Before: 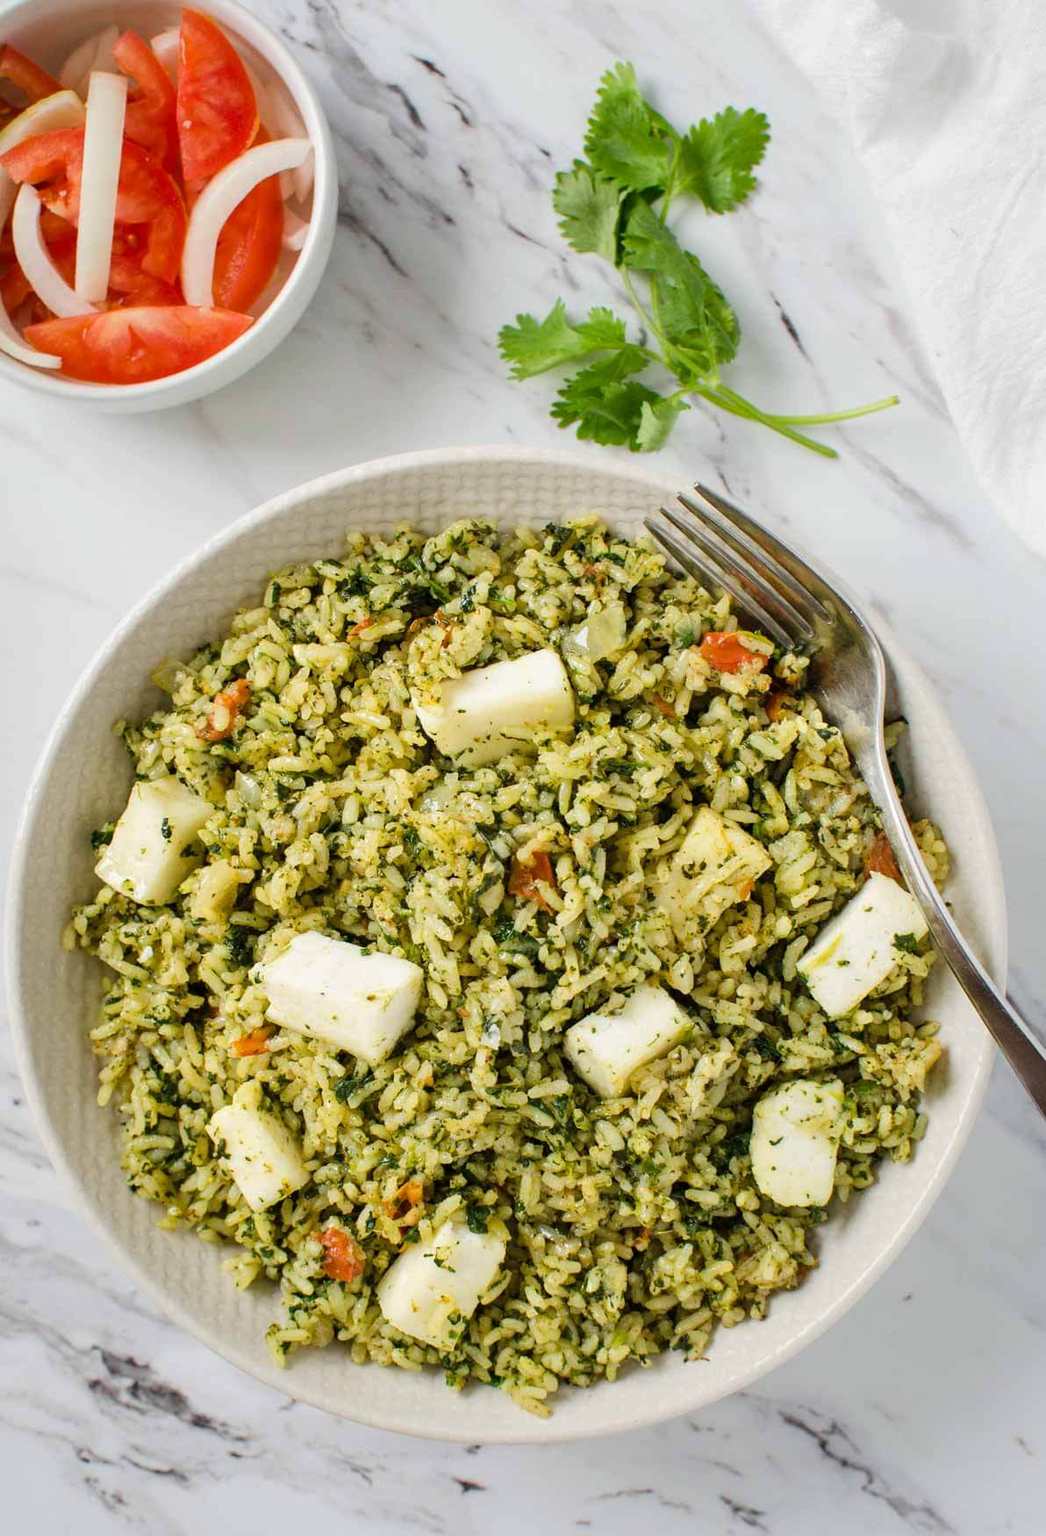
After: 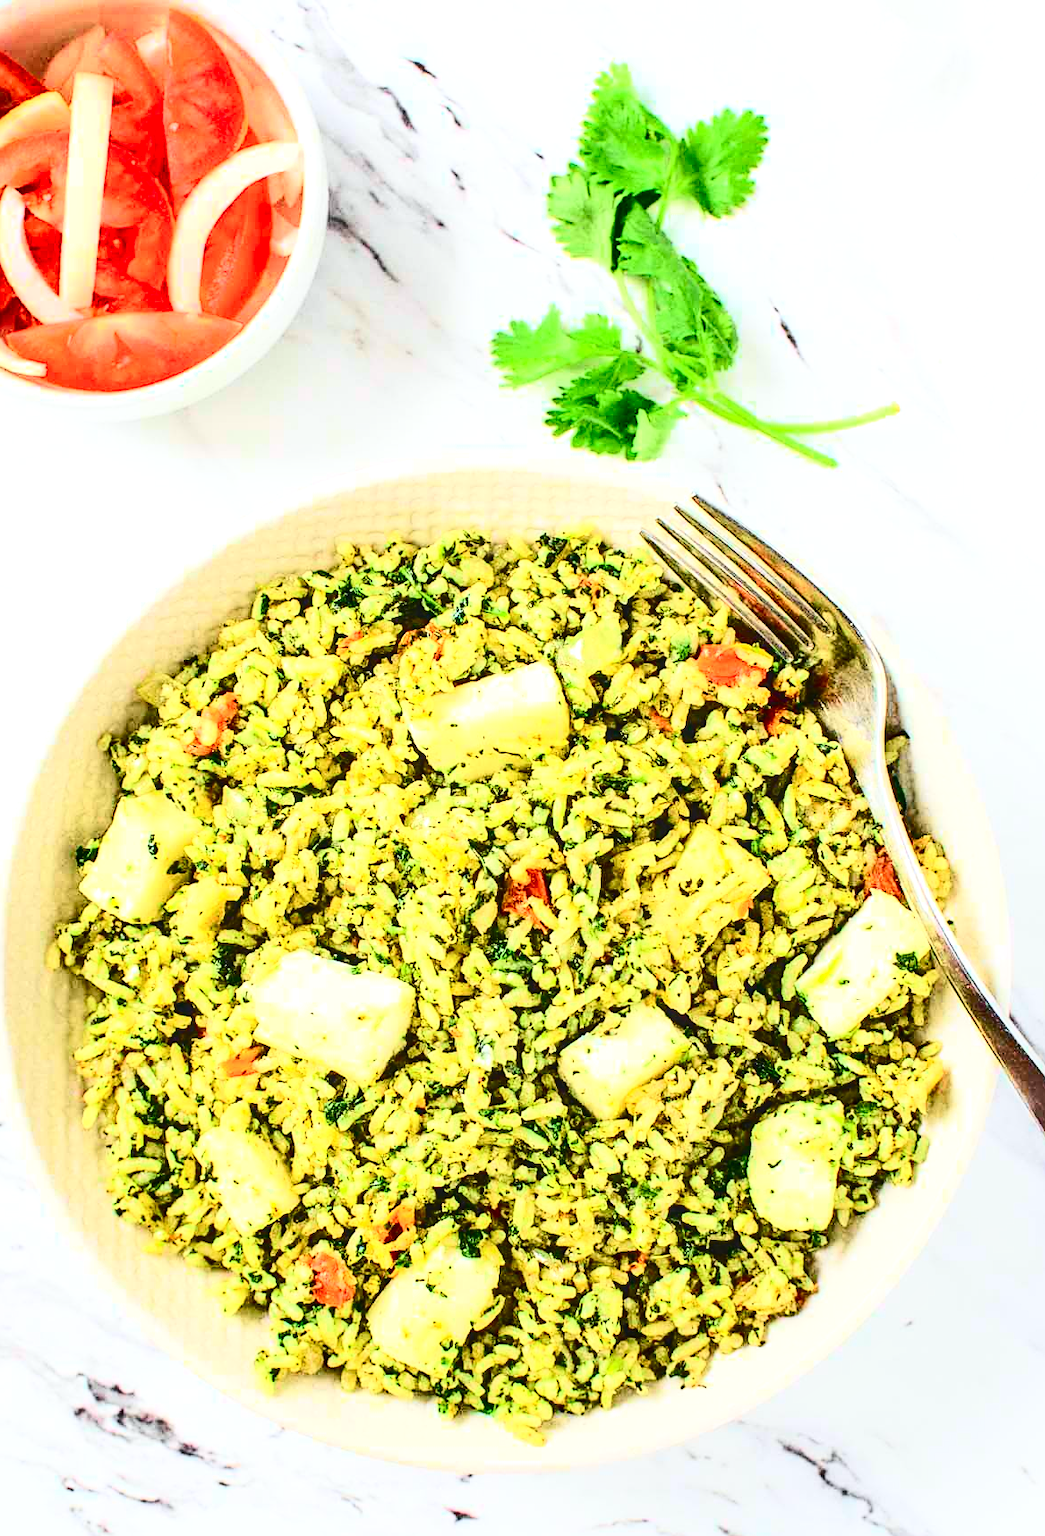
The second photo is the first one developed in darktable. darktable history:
sharpen: on, module defaults
tone curve: curves: ch0 [(0, 0.023) (0.103, 0.087) (0.277, 0.28) (0.438, 0.547) (0.546, 0.678) (0.735, 0.843) (0.994, 1)]; ch1 [(0, 0) (0.371, 0.261) (0.465, 0.42) (0.488, 0.477) (0.512, 0.513) (0.542, 0.581) (0.574, 0.647) (0.636, 0.747) (1, 1)]; ch2 [(0, 0) (0.369, 0.388) (0.449, 0.431) (0.478, 0.471) (0.516, 0.517) (0.575, 0.642) (0.649, 0.726) (1, 1)], color space Lab, independent channels, preserve colors none
local contrast: detail 130%
exposure: exposure 0.629 EV, compensate highlight preservation false
contrast brightness saturation: contrast 0.377, brightness 0.106
crop: left 1.653%, right 0.277%, bottom 1.905%
